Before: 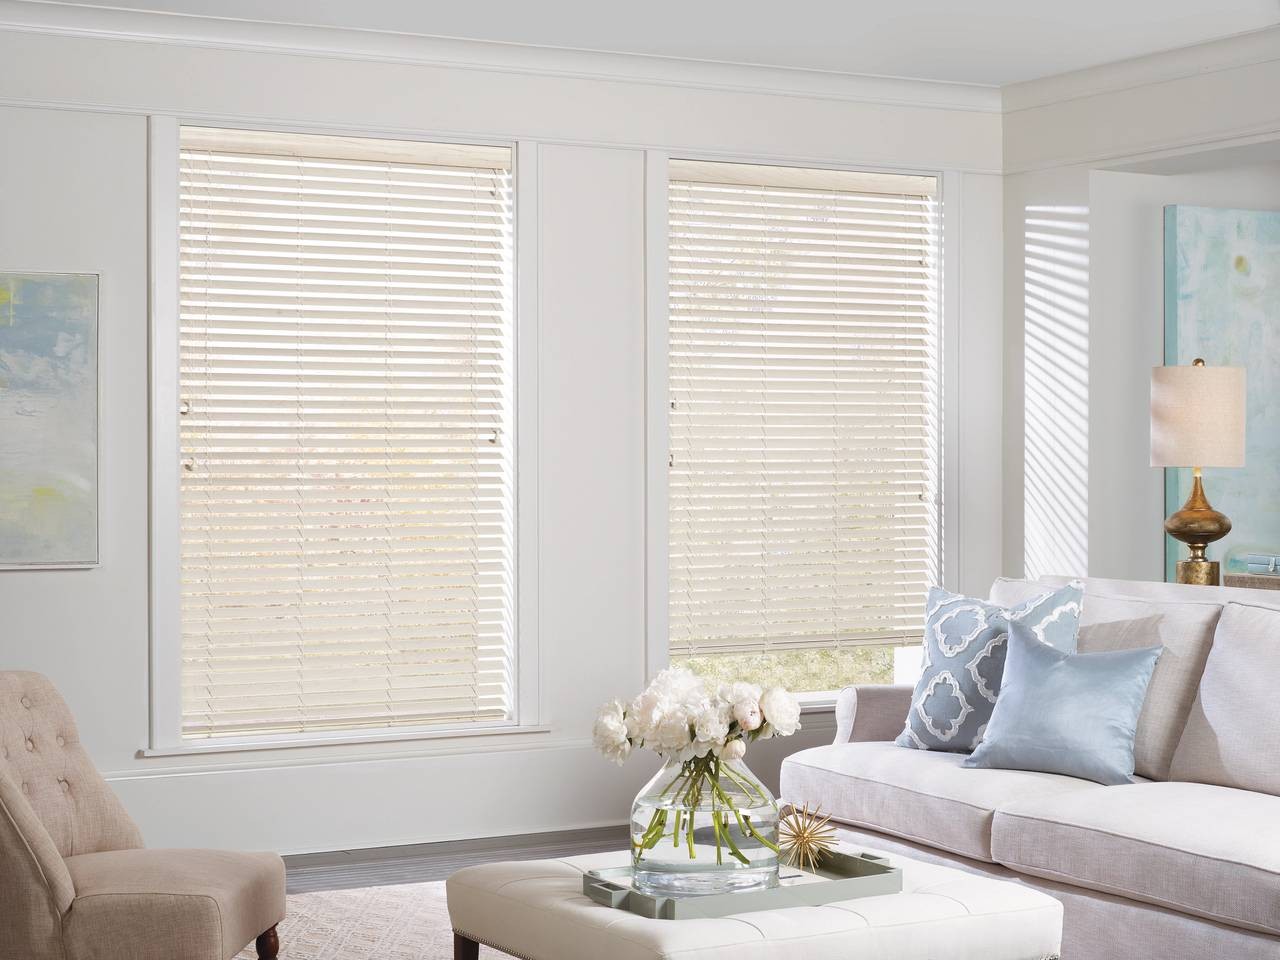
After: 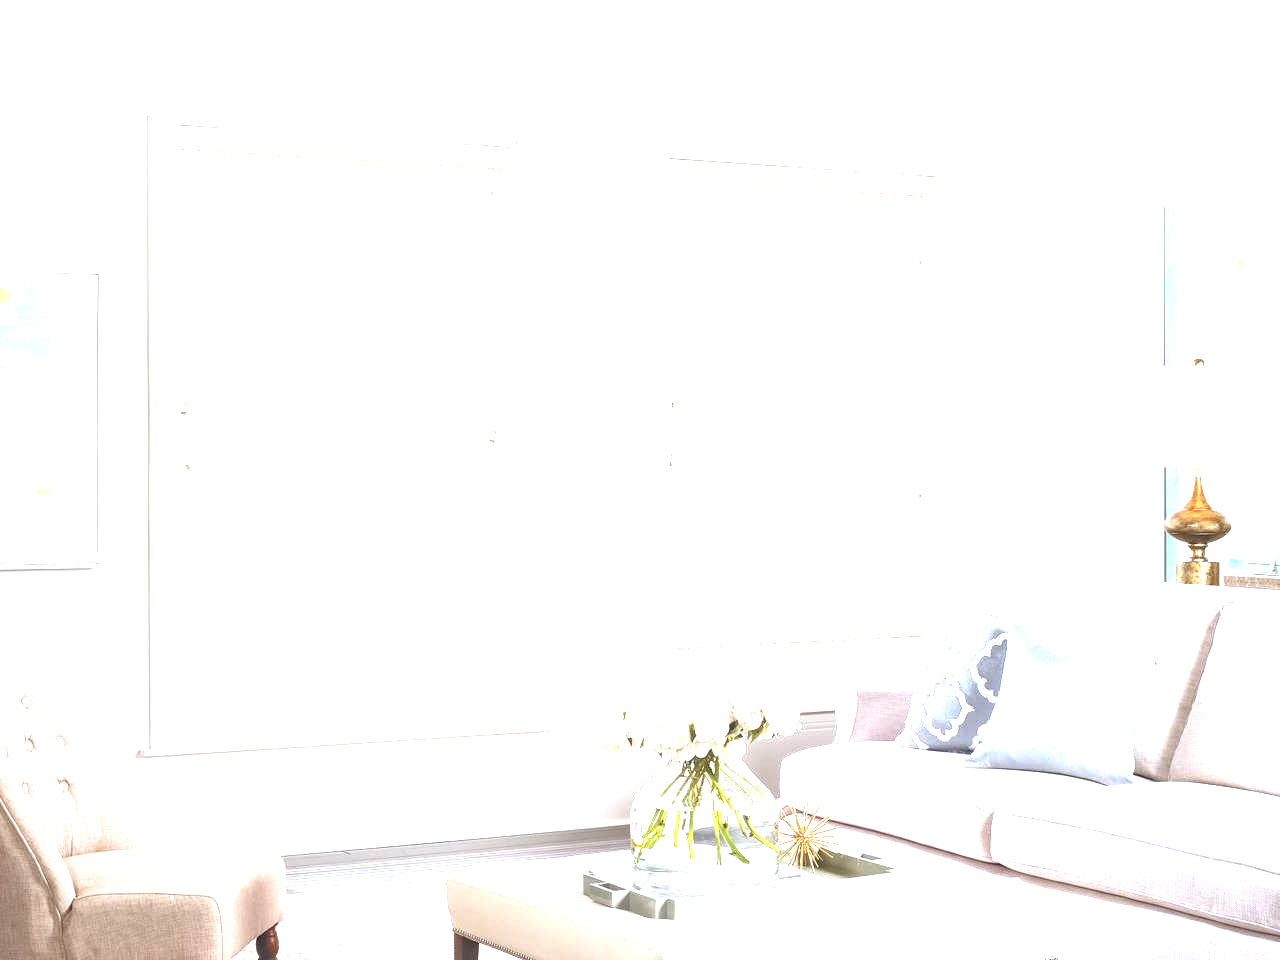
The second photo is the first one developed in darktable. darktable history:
white balance: red 0.983, blue 1.036
local contrast: on, module defaults
exposure: black level correction 0, exposure 1.741 EV, compensate exposure bias true, compensate highlight preservation false
